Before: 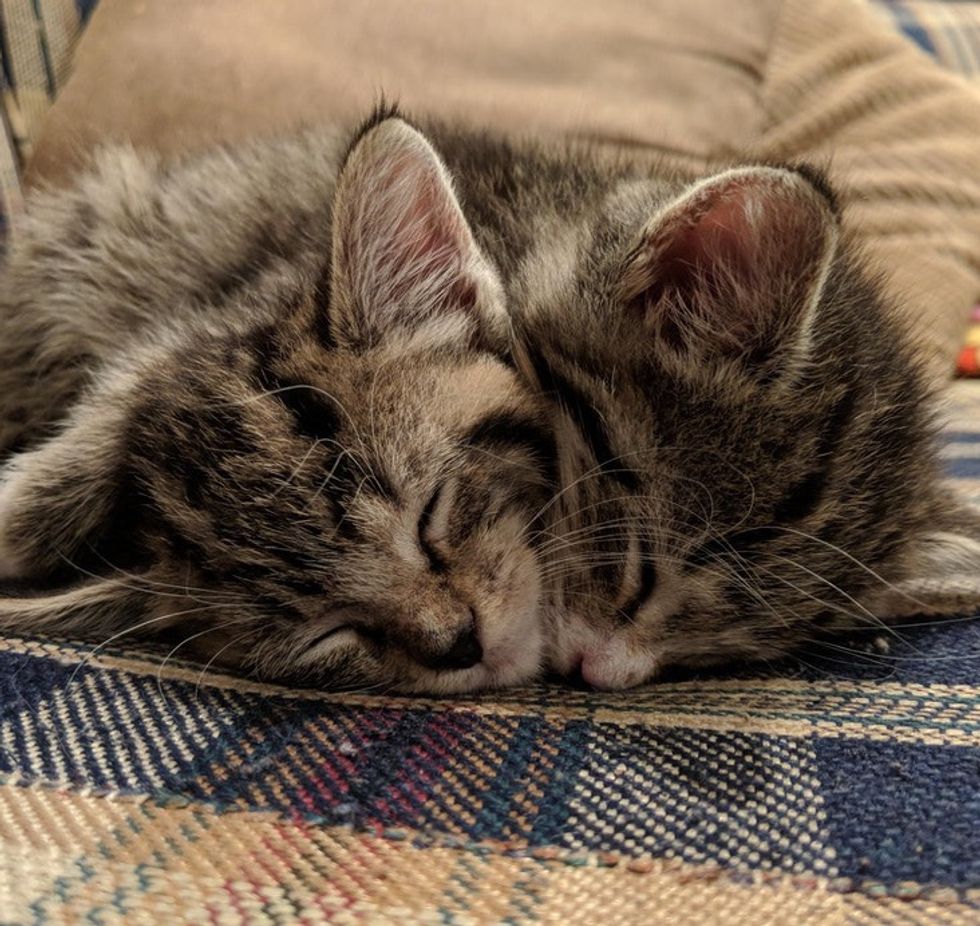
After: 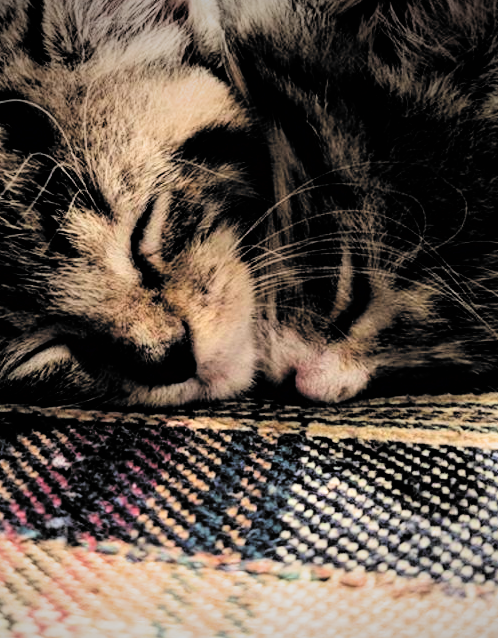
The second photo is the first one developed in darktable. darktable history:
vignetting: fall-off radius 99.6%, brightness -0.575, center (-0.075, 0.069), width/height ratio 1.339
contrast brightness saturation: brightness 0.092, saturation 0.192
crop and rotate: left 29.328%, top 31.086%, right 19.806%
filmic rgb: black relative exposure -5.11 EV, white relative exposure 4 EV, hardness 2.9, contrast 1.386, highlights saturation mix -29.24%, color science v6 (2022)
tone equalizer: -8 EV -1.08 EV, -7 EV -0.984 EV, -6 EV -0.903 EV, -5 EV -0.553 EV, -3 EV 0.565 EV, -2 EV 0.887 EV, -1 EV 0.999 EV, +0 EV 1.07 EV, mask exposure compensation -0.513 EV
exposure: exposure 0.358 EV, compensate exposure bias true, compensate highlight preservation false
